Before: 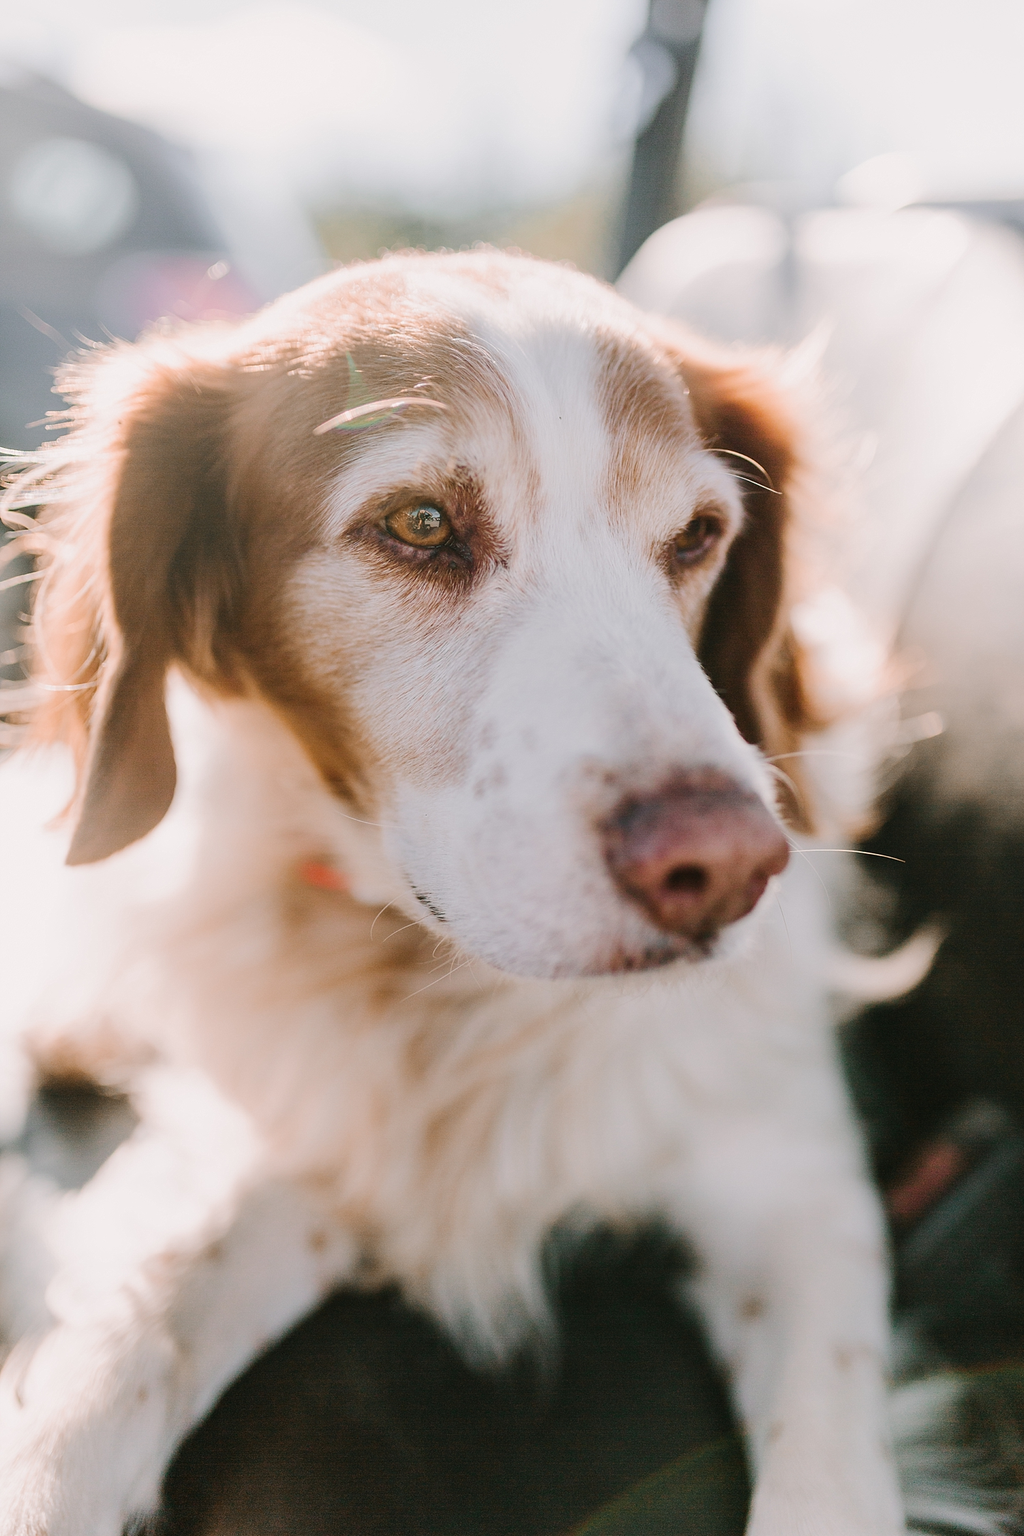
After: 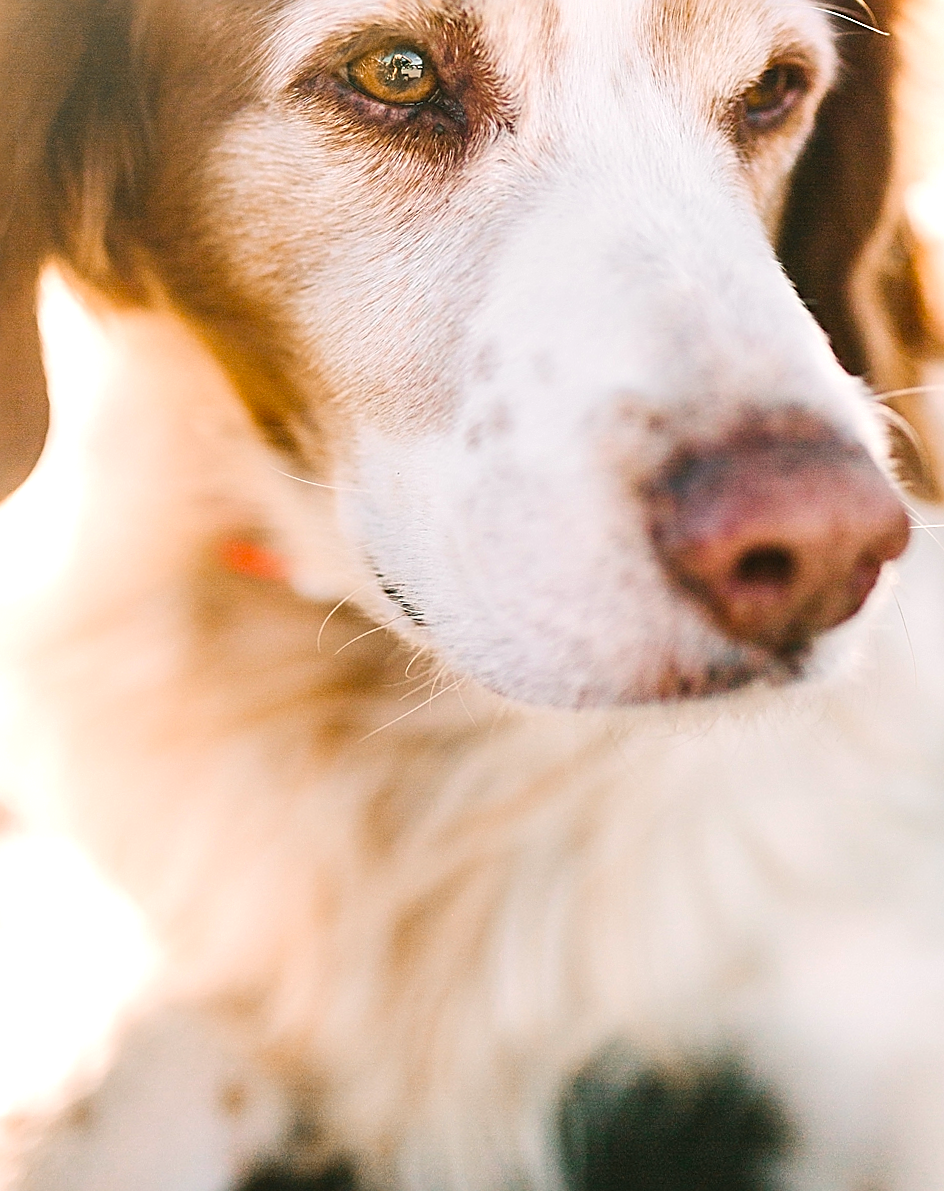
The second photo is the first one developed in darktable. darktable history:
exposure: exposure 0.64 EV, compensate highlight preservation false
color balance: output saturation 120%
rotate and perspective: rotation 0.215°, lens shift (vertical) -0.139, crop left 0.069, crop right 0.939, crop top 0.002, crop bottom 0.996
crop: left 11.123%, top 27.61%, right 18.3%, bottom 17.034%
color correction: highlights b* 3
sharpen: radius 2.676, amount 0.669
